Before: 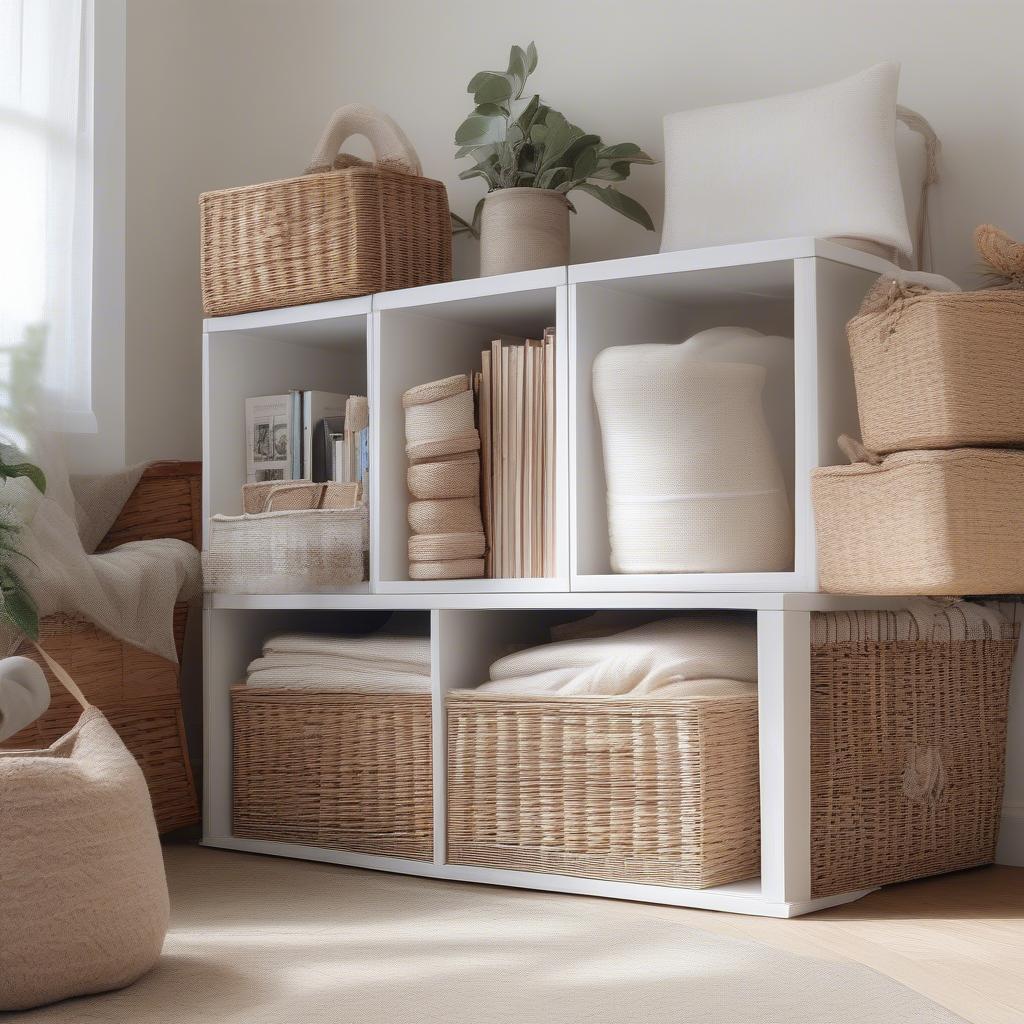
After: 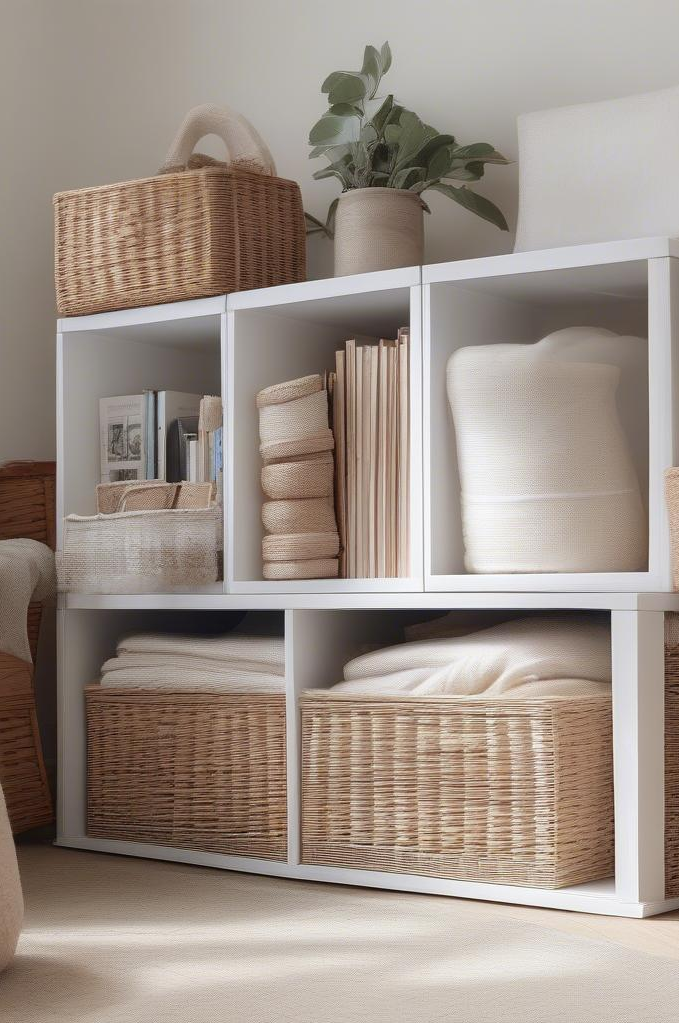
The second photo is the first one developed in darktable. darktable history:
crop and rotate: left 14.291%, right 19.373%
